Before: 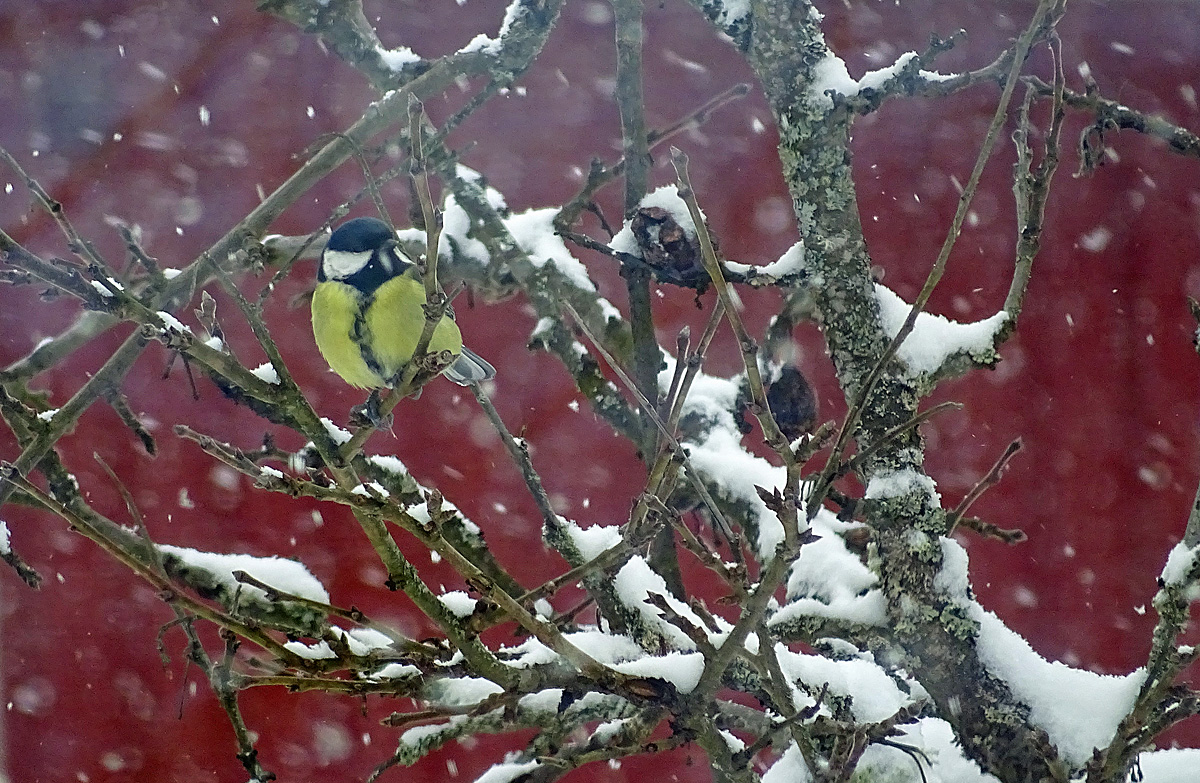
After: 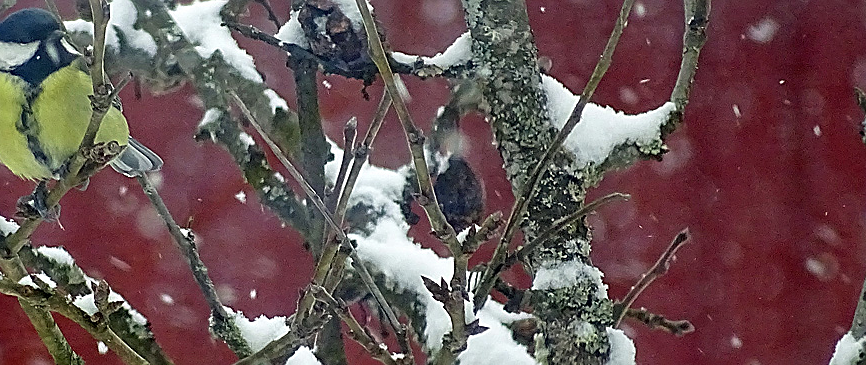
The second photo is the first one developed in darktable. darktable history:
crop and rotate: left 27.759%, top 26.793%, bottom 26.541%
exposure: compensate exposure bias true, compensate highlight preservation false
sharpen: on, module defaults
tone equalizer: on, module defaults
